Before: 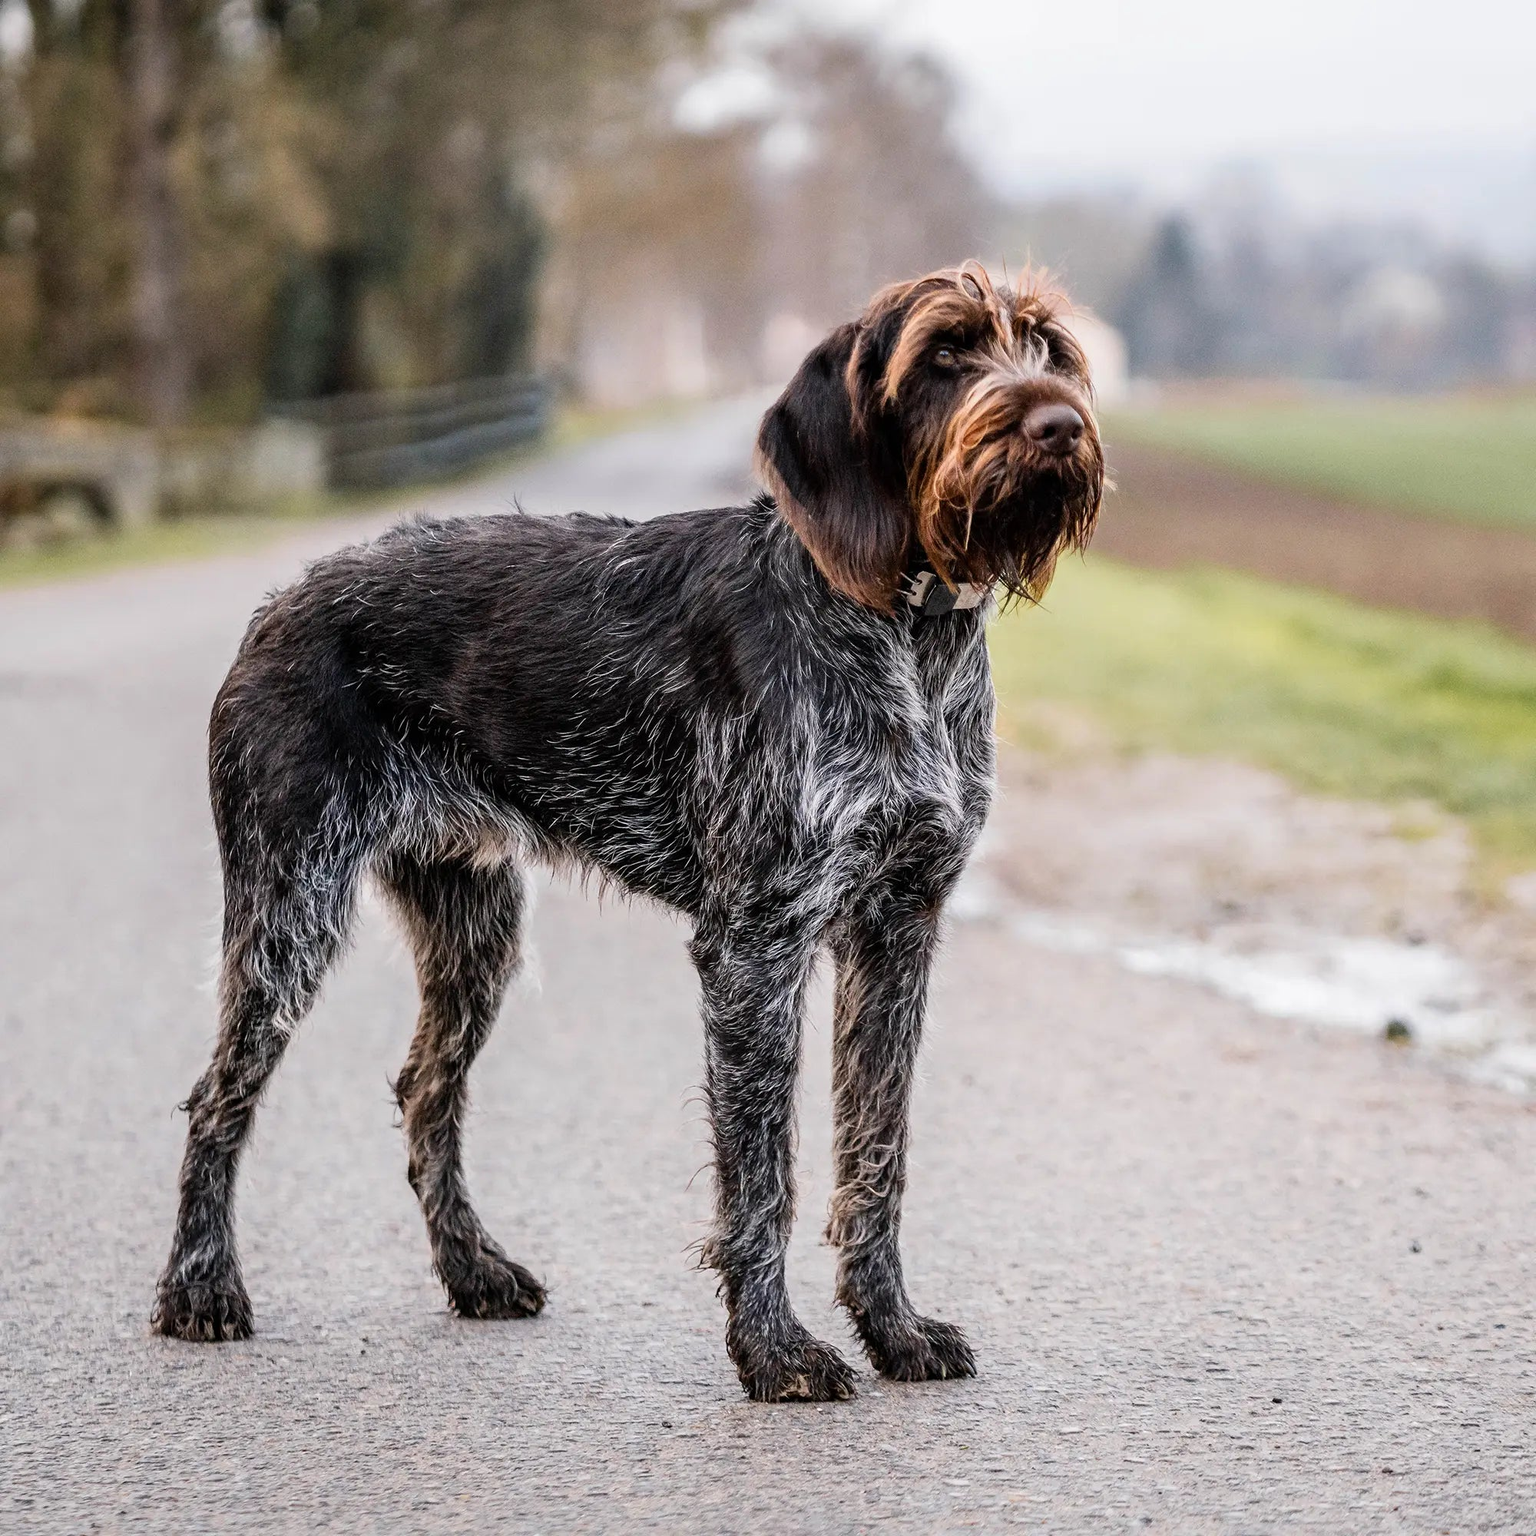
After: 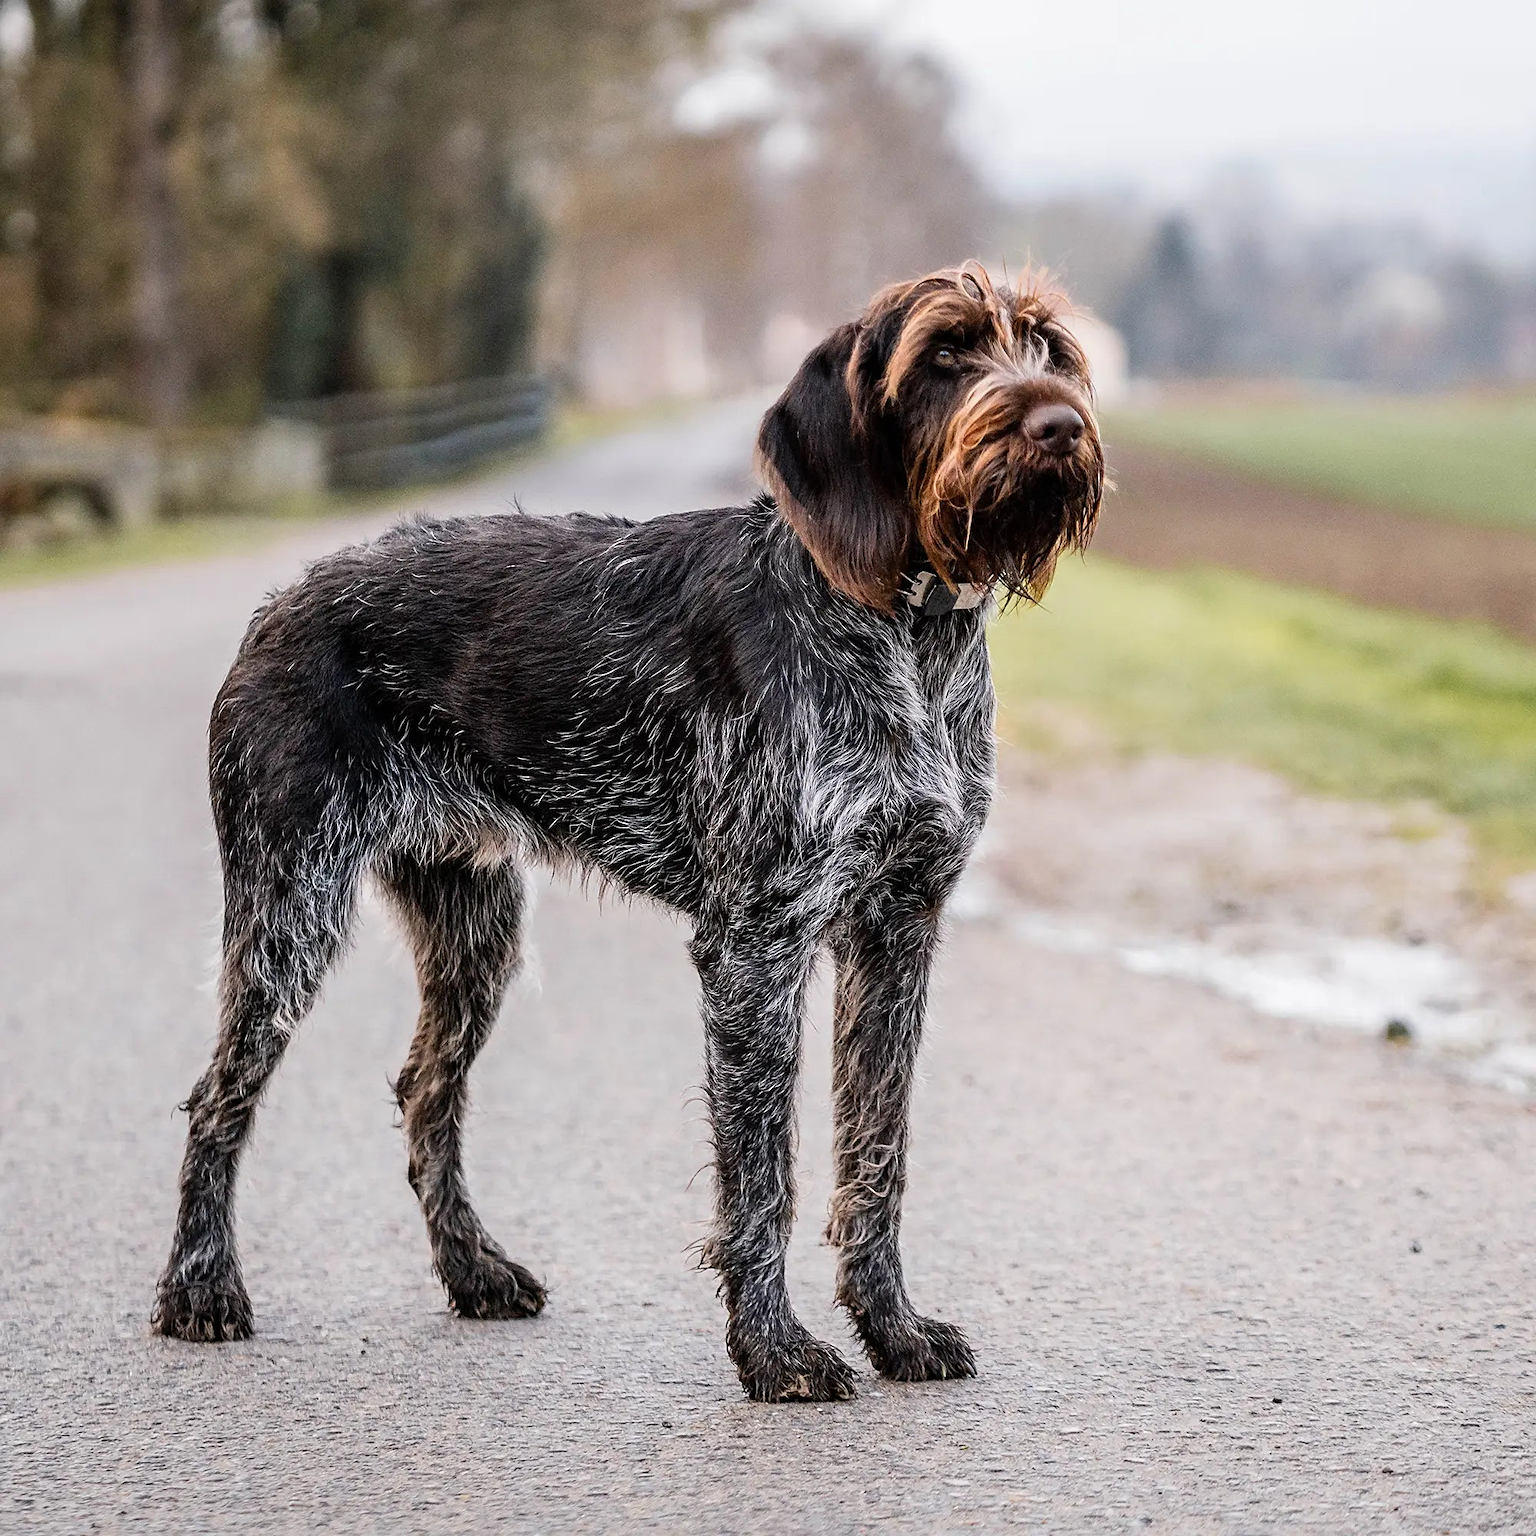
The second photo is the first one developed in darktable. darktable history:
sharpen: radius 1.86, amount 0.39, threshold 1.706
